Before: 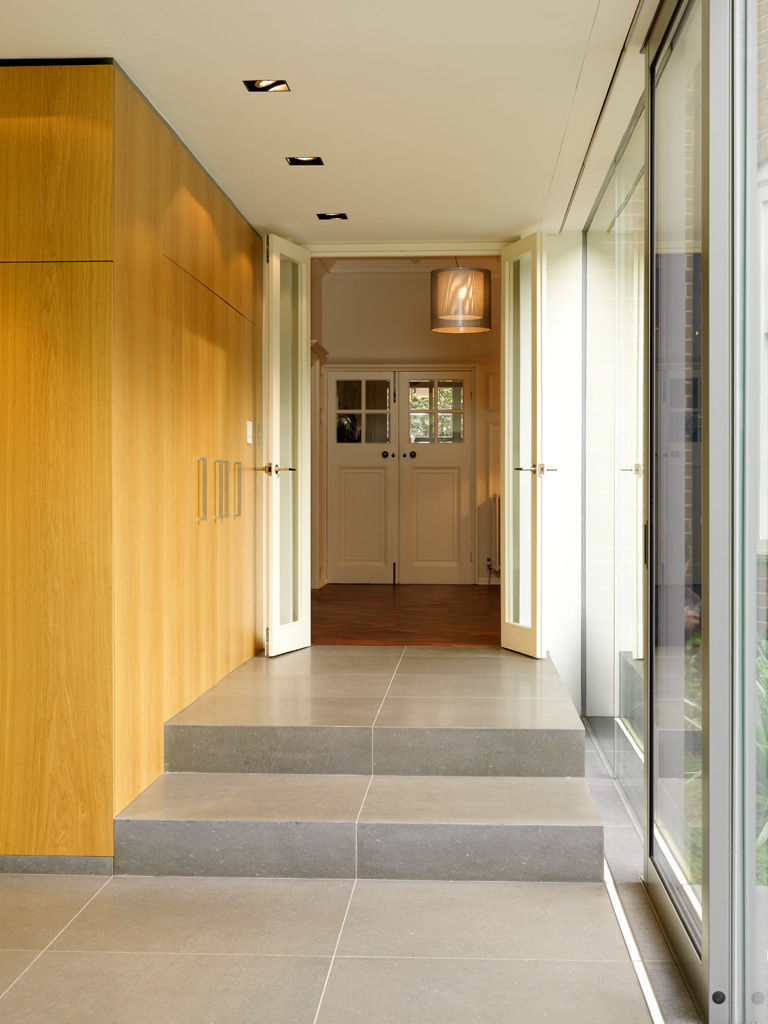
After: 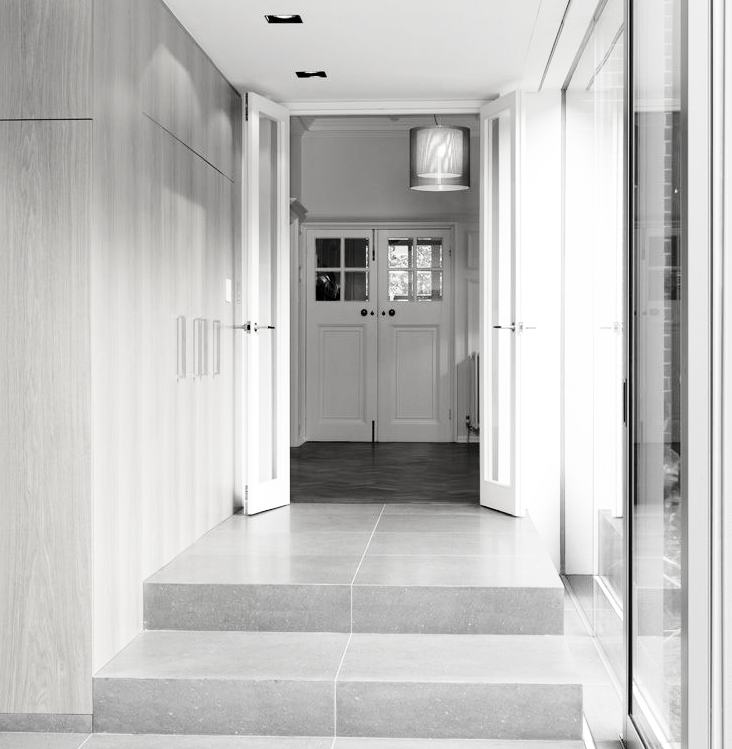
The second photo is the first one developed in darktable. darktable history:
crop and rotate: left 2.766%, top 13.887%, right 1.889%, bottom 12.899%
color balance rgb: shadows lift › chroma 3.243%, shadows lift › hue 278.71°, linear chroma grading › global chroma 19.277%, perceptual saturation grading › global saturation 20%, perceptual saturation grading › highlights -25.322%, perceptual saturation grading › shadows 25.82%
contrast brightness saturation: saturation -0.984
base curve: curves: ch0 [(0, 0) (0.028, 0.03) (0.121, 0.232) (0.46, 0.748) (0.859, 0.968) (1, 1)], preserve colors none
